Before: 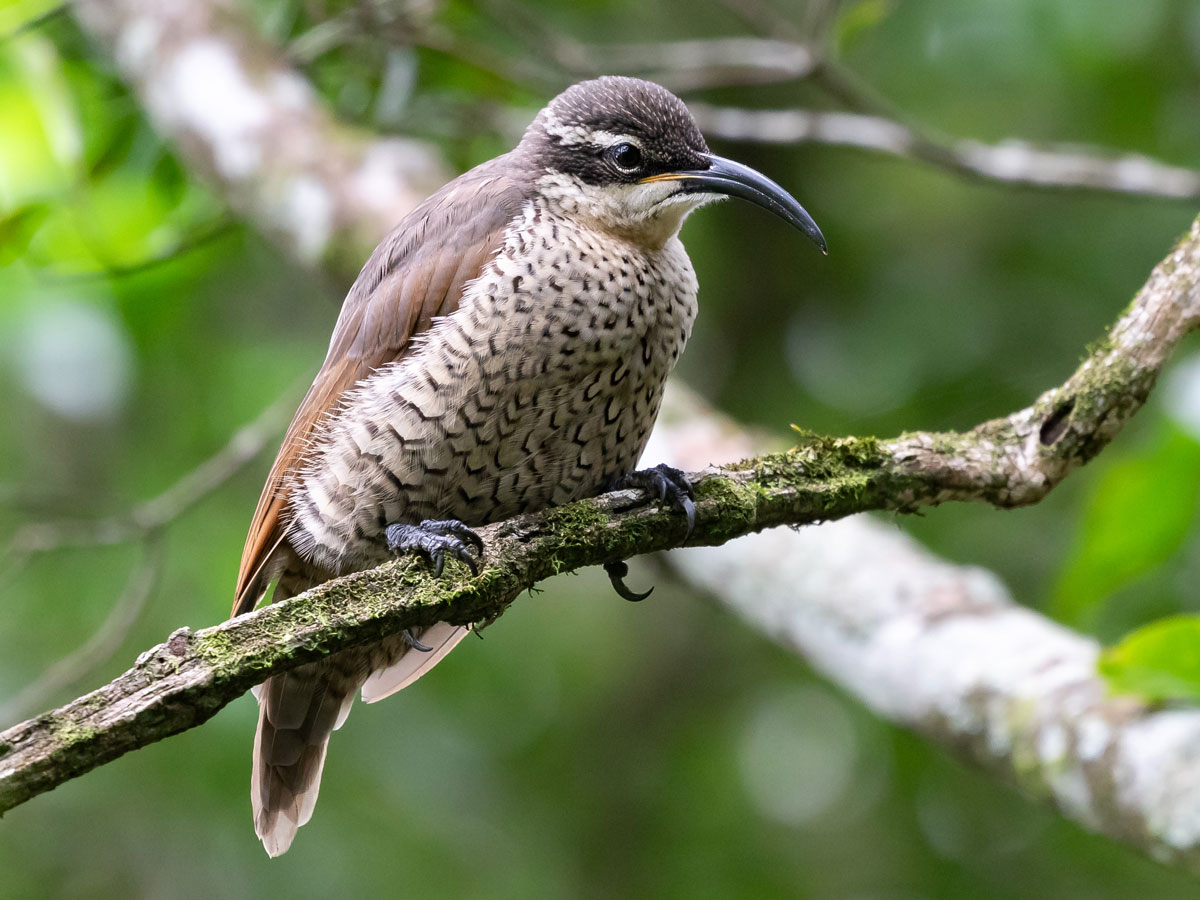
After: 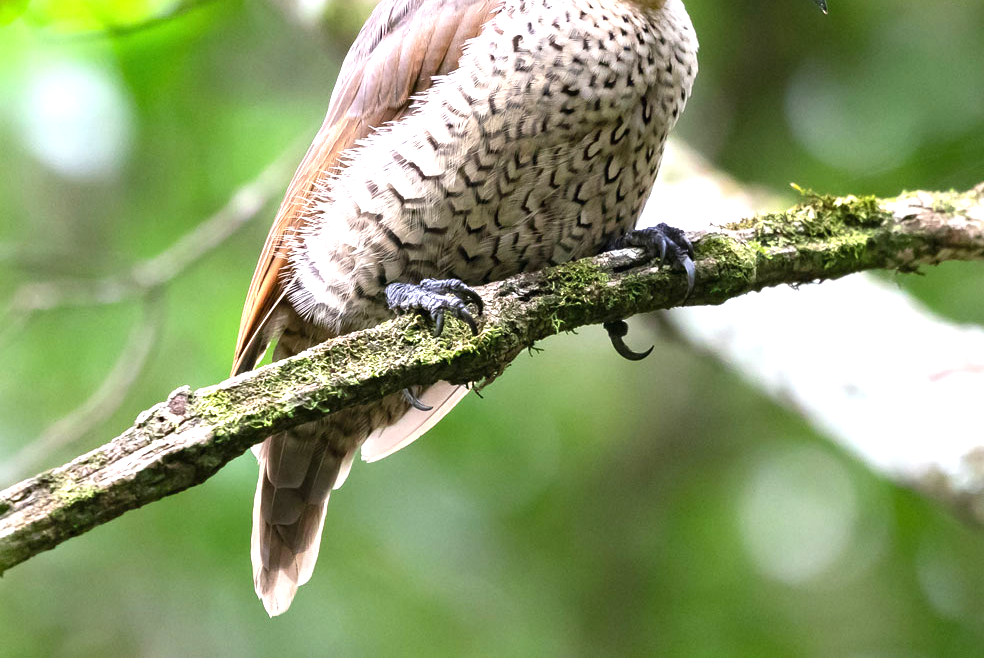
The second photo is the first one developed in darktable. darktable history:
crop: top 26.797%, right 17.961%
exposure: black level correction 0, exposure 1 EV, compensate highlight preservation false
